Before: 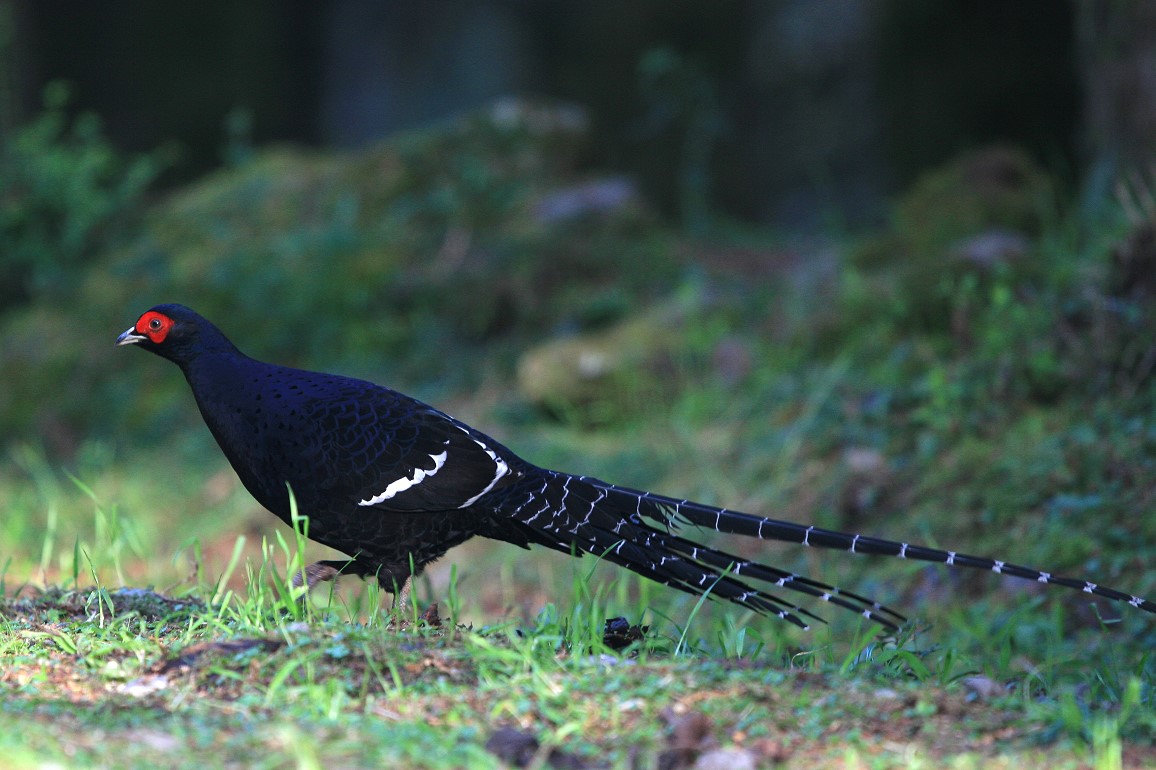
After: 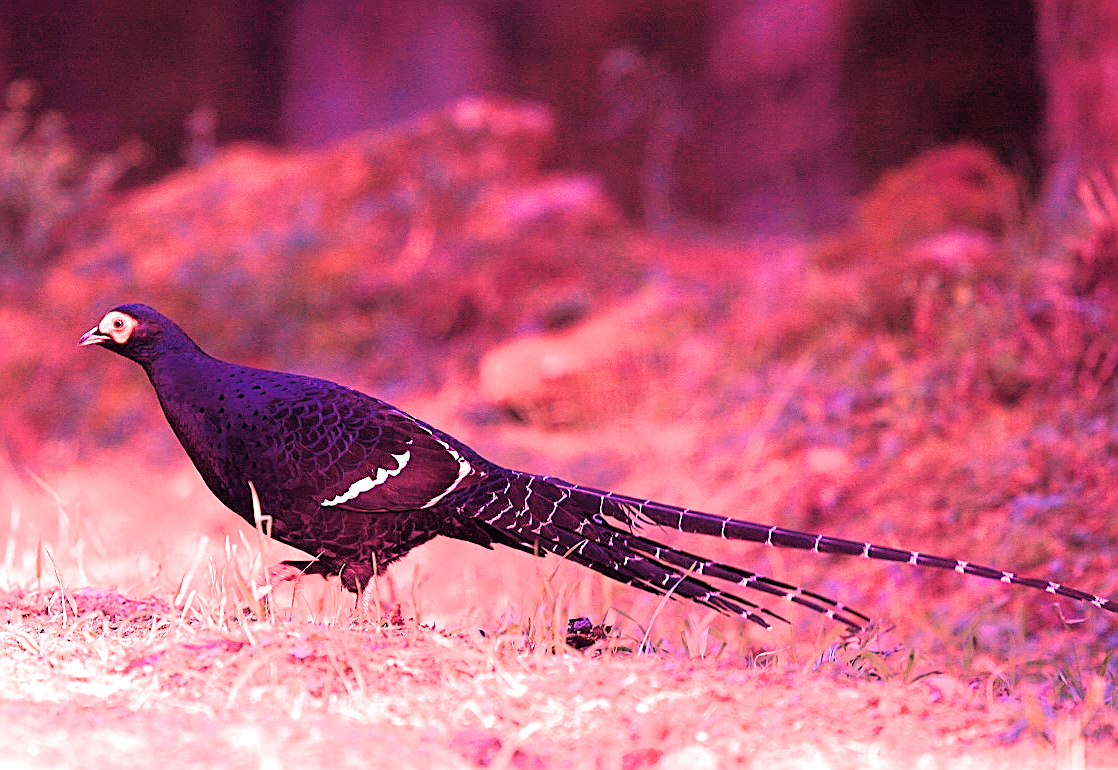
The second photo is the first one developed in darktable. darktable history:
white balance: red 4.26, blue 1.802
crop and rotate: left 3.238%
shadows and highlights: shadows -24.28, highlights 49.77, soften with gaussian
tone equalizer: on, module defaults
sharpen: on, module defaults
filmic rgb: black relative exposure -6.68 EV, white relative exposure 4.56 EV, hardness 3.25
